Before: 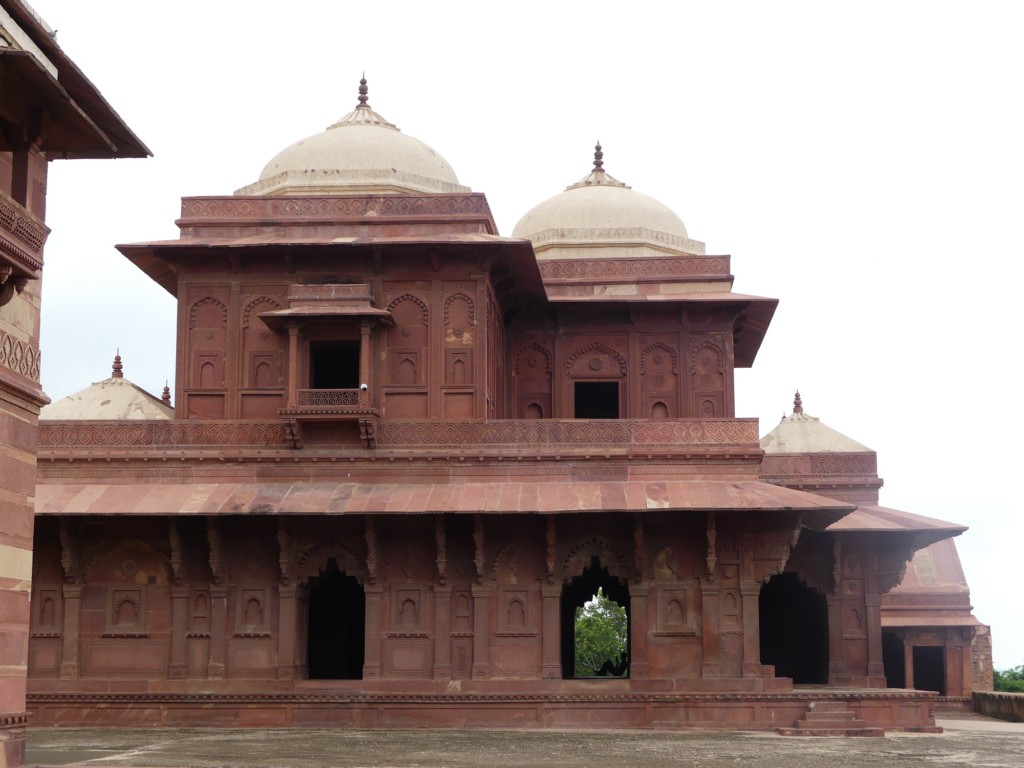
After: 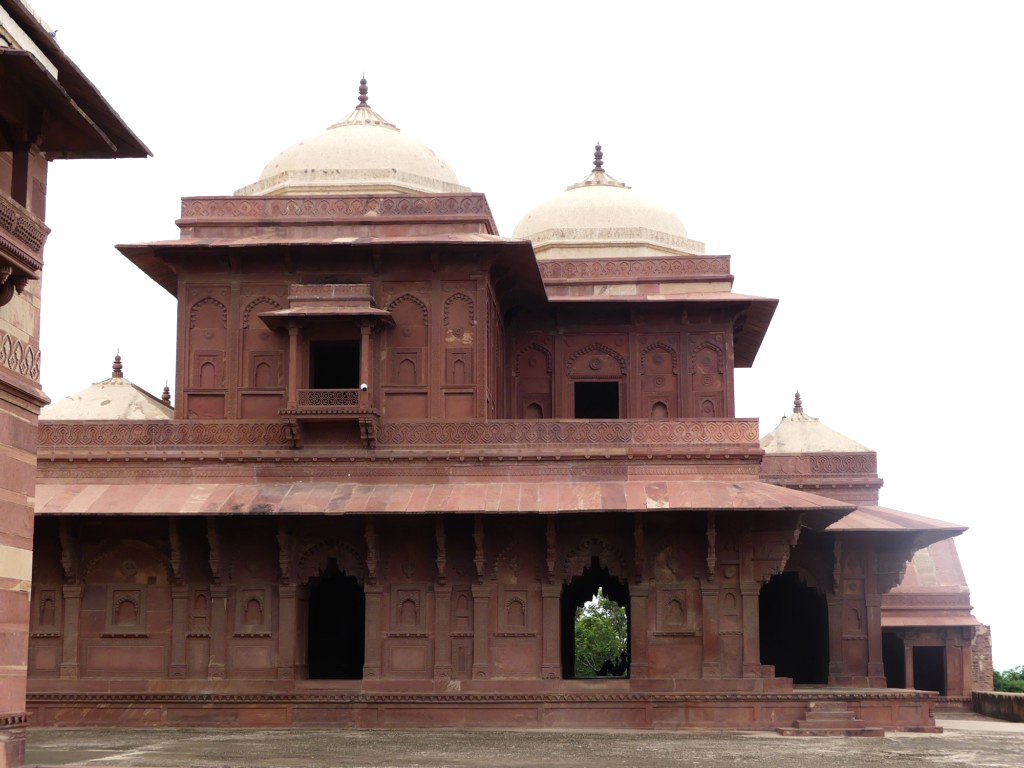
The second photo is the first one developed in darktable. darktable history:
tone equalizer: -8 EV -0.387 EV, -7 EV -0.429 EV, -6 EV -0.348 EV, -5 EV -0.243 EV, -3 EV 0.226 EV, -2 EV 0.338 EV, -1 EV 0.376 EV, +0 EV 0.399 EV, smoothing diameter 2.22%, edges refinement/feathering 23.32, mask exposure compensation -1.57 EV, filter diffusion 5
